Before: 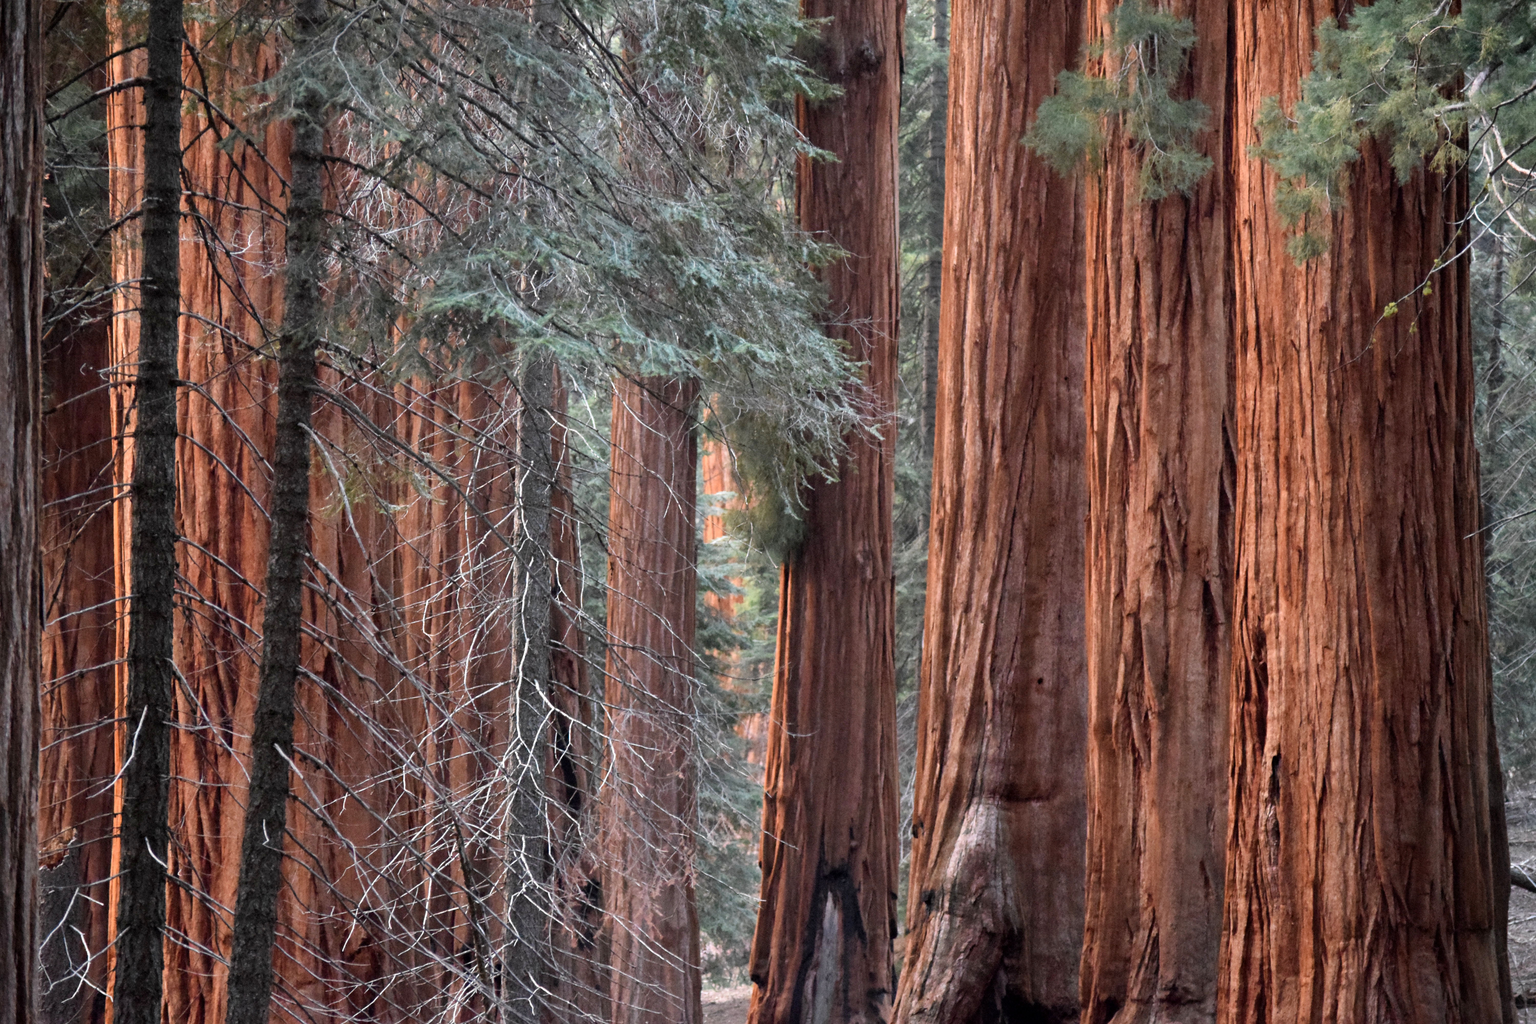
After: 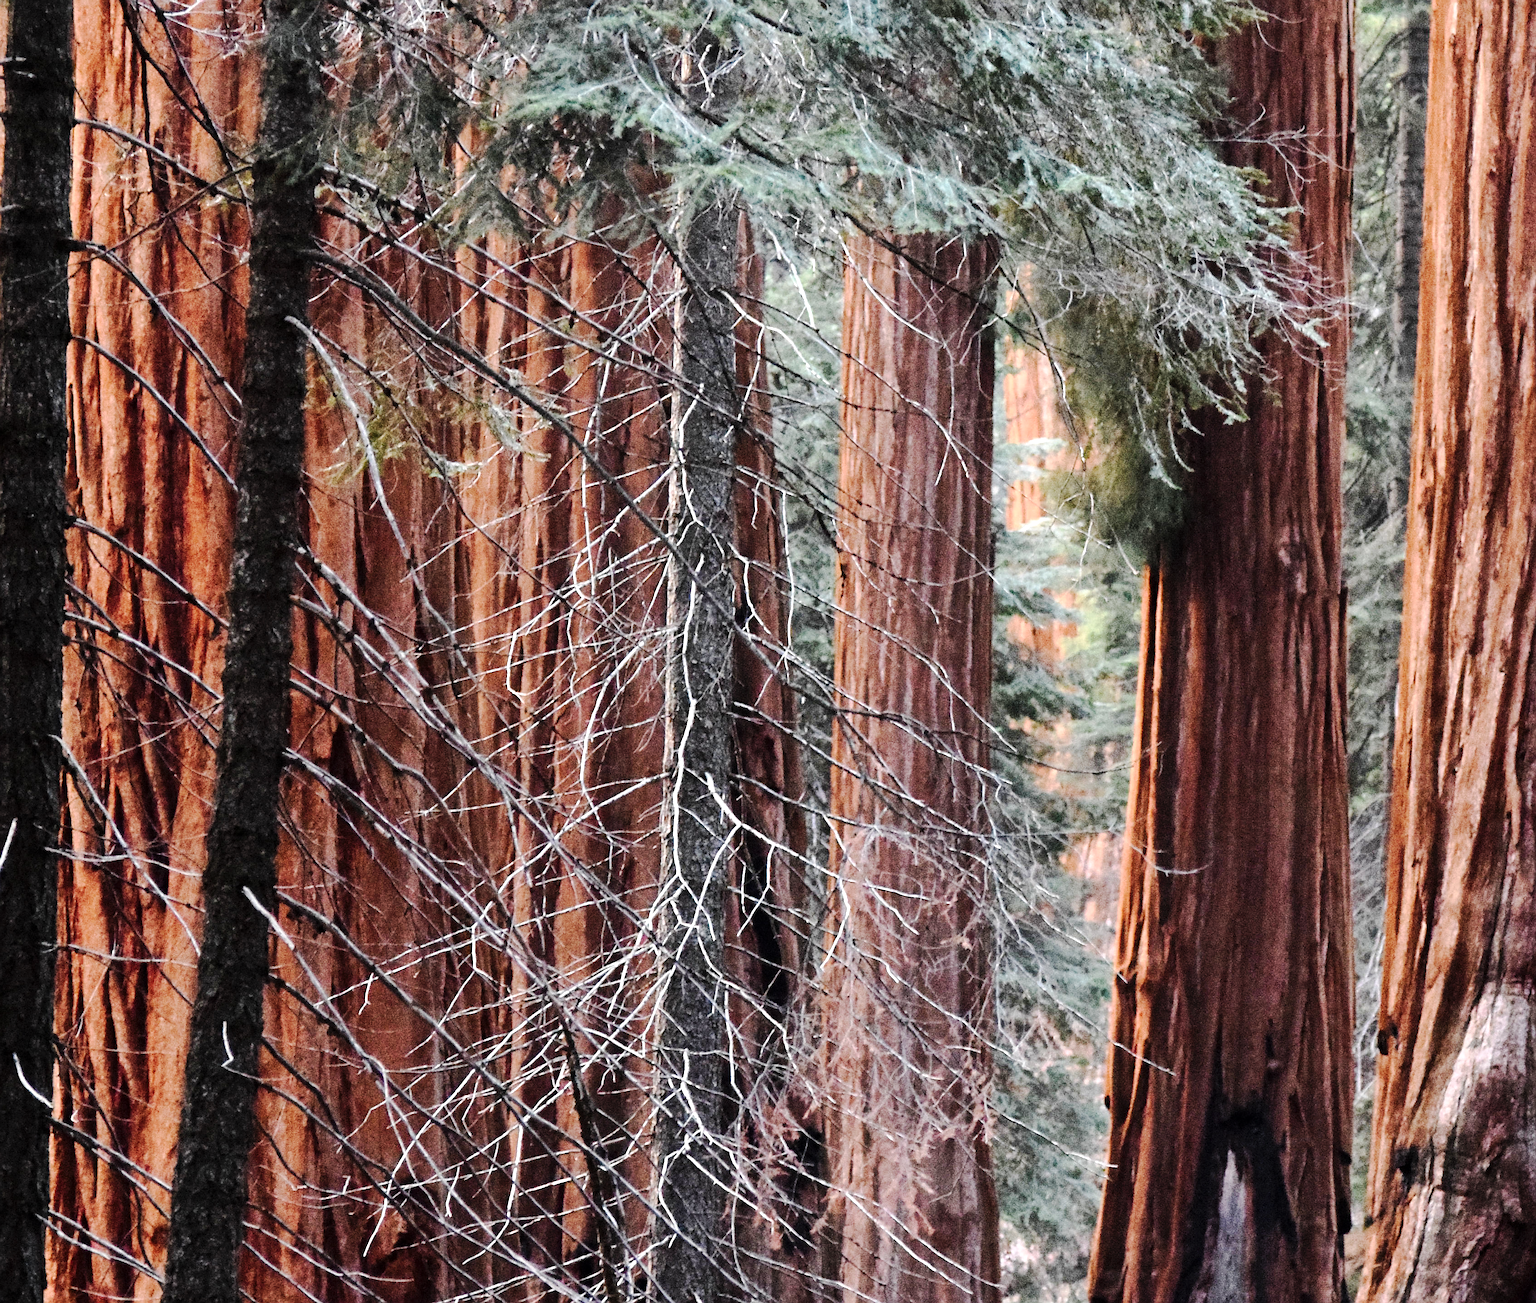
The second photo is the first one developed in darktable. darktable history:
crop: left 8.995%, top 23.972%, right 34.785%, bottom 4.443%
tone equalizer: -8 EV -0.453 EV, -7 EV -0.425 EV, -6 EV -0.337 EV, -5 EV -0.242 EV, -3 EV 0.224 EV, -2 EV 0.33 EV, -1 EV 0.413 EV, +0 EV 0.446 EV, edges refinement/feathering 500, mask exposure compensation -1.57 EV, preserve details no
sharpen: on, module defaults
tone curve: curves: ch0 [(0, 0) (0.003, 0.002) (0.011, 0.009) (0.025, 0.018) (0.044, 0.03) (0.069, 0.043) (0.1, 0.057) (0.136, 0.079) (0.177, 0.125) (0.224, 0.178) (0.277, 0.255) (0.335, 0.341) (0.399, 0.443) (0.468, 0.553) (0.543, 0.644) (0.623, 0.718) (0.709, 0.779) (0.801, 0.849) (0.898, 0.929) (1, 1)], preserve colors none
